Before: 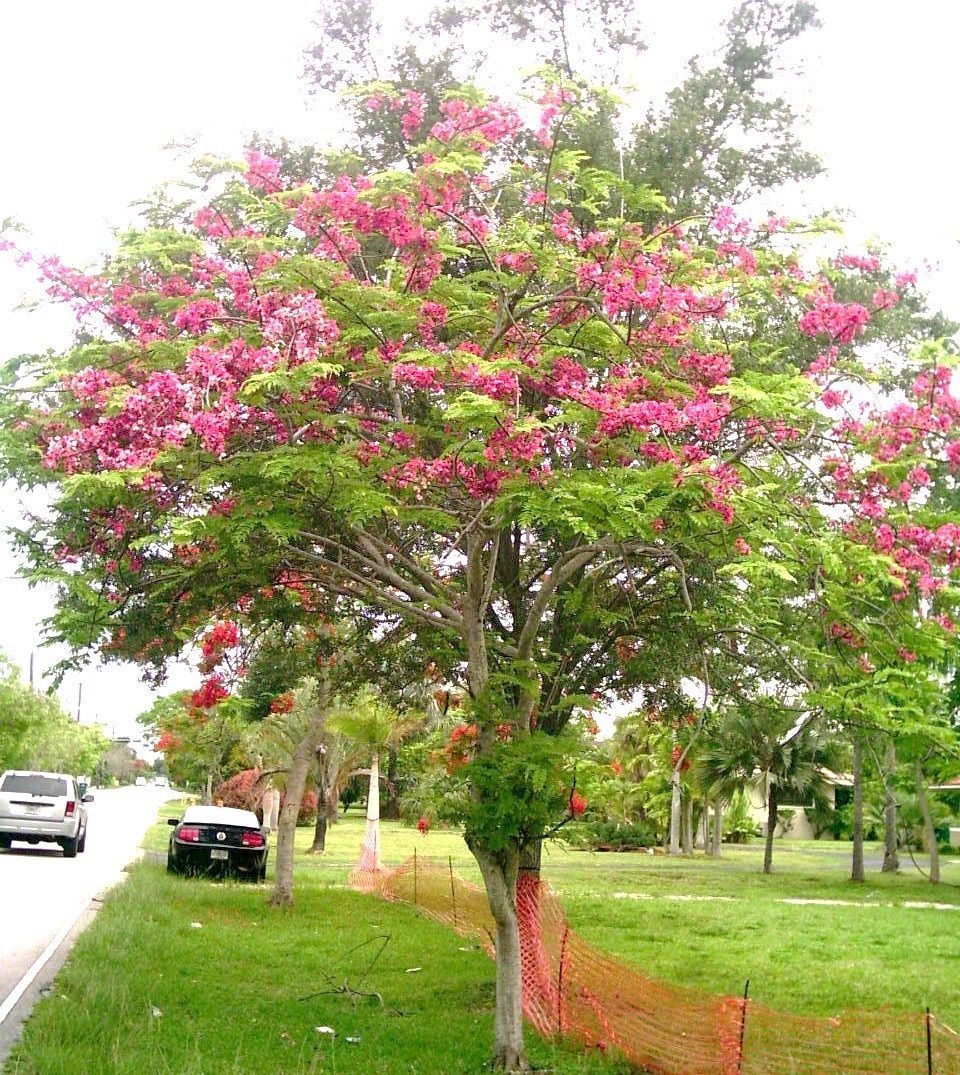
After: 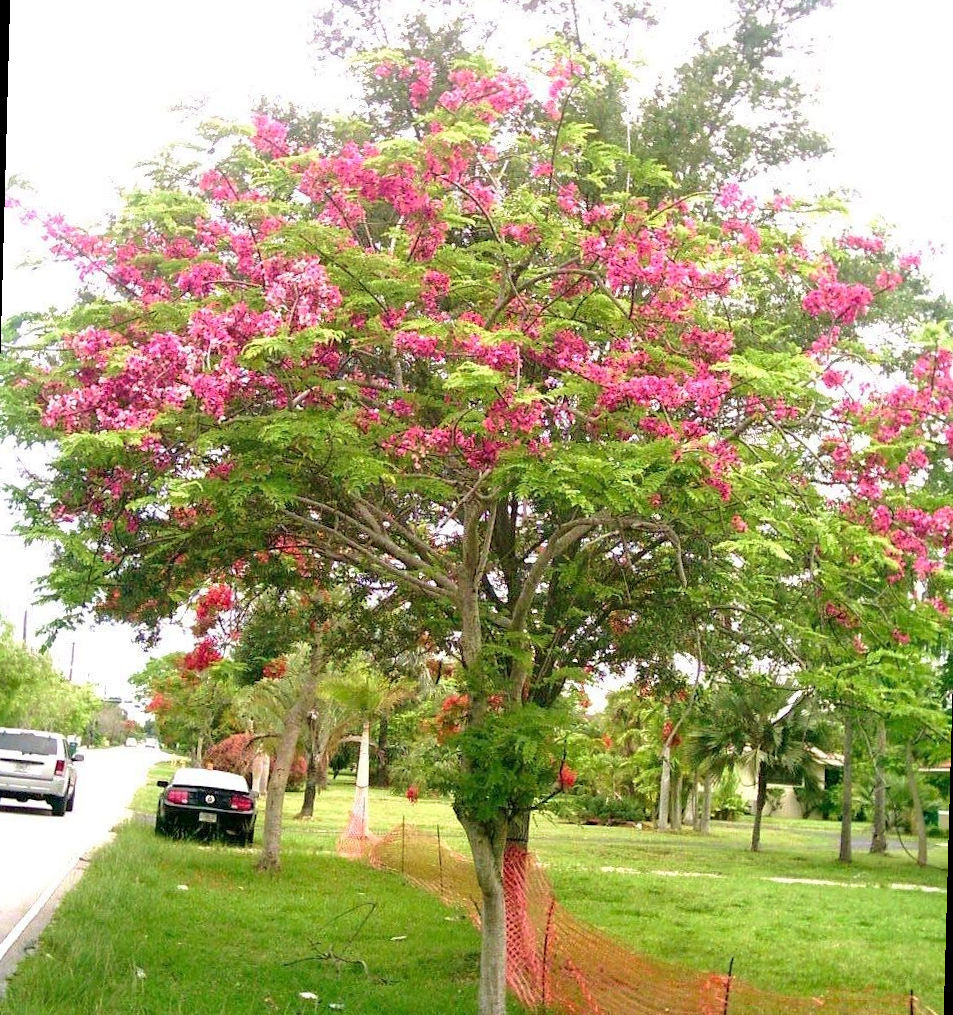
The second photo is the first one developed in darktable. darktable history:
levels: mode automatic, black 0.023%, white 99.97%, levels [0.062, 0.494, 0.925]
rotate and perspective: rotation 1.57°, crop left 0.018, crop right 0.982, crop top 0.039, crop bottom 0.961
velvia: on, module defaults
